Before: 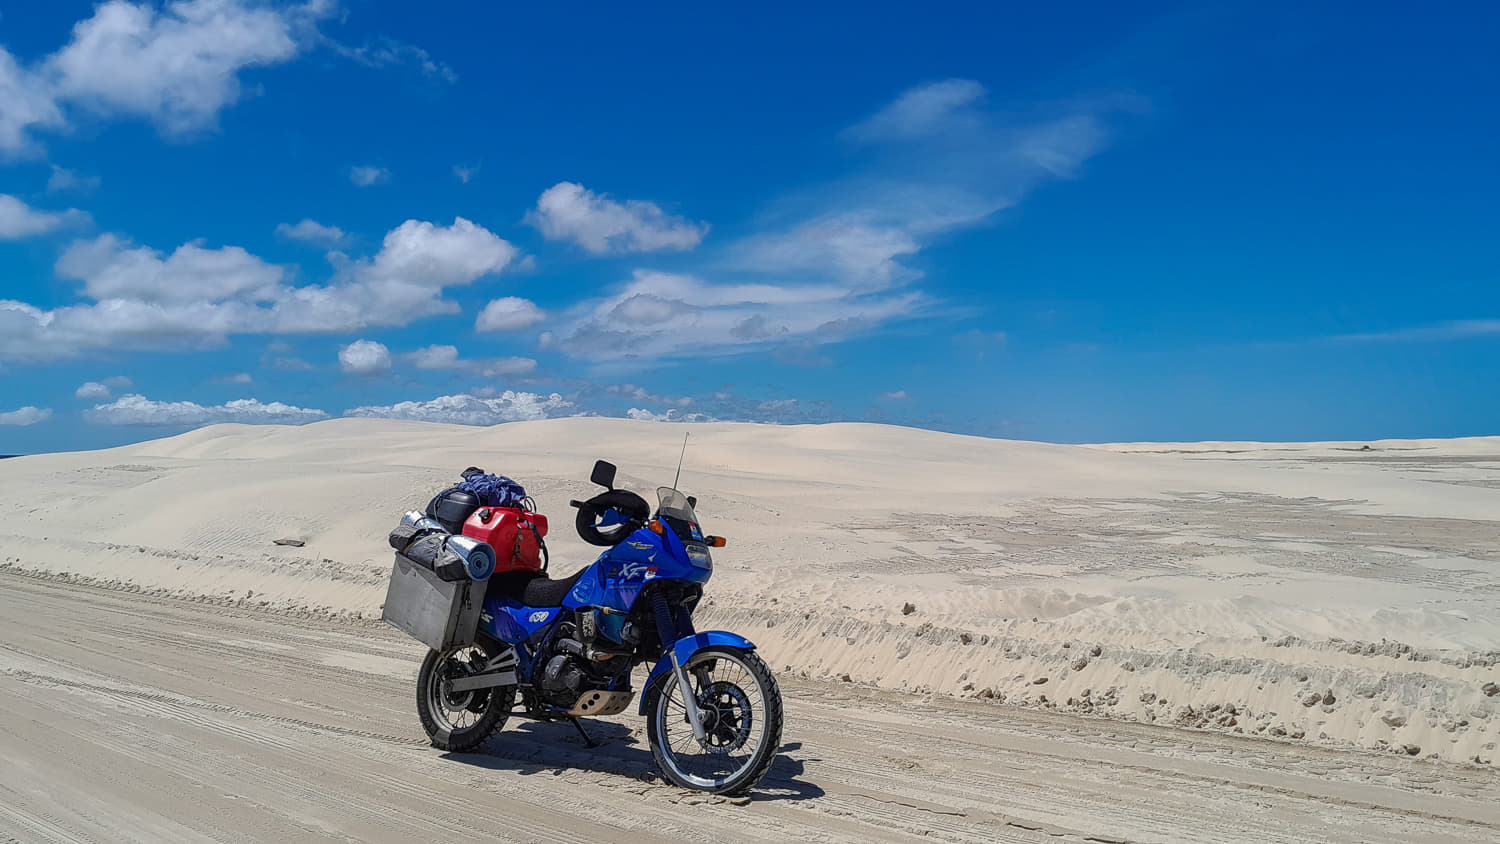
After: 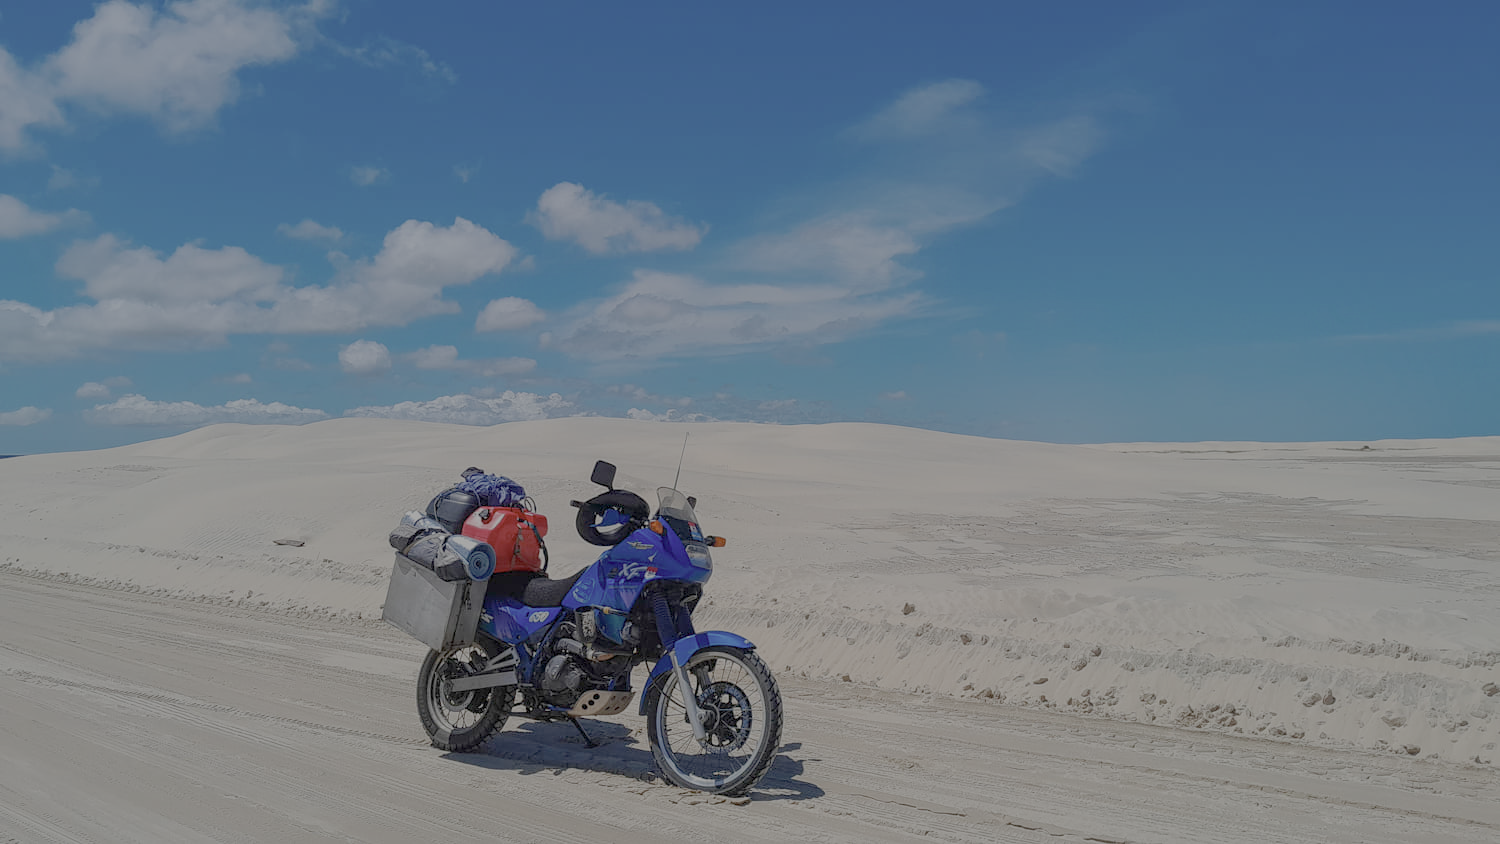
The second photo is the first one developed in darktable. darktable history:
filmic rgb: black relative exposure -15.86 EV, white relative exposure 7.97 EV, threshold 5.96 EV, hardness 4.14, latitude 49.52%, contrast 0.509, preserve chrominance no, color science v5 (2021), iterations of high-quality reconstruction 0, enable highlight reconstruction true
